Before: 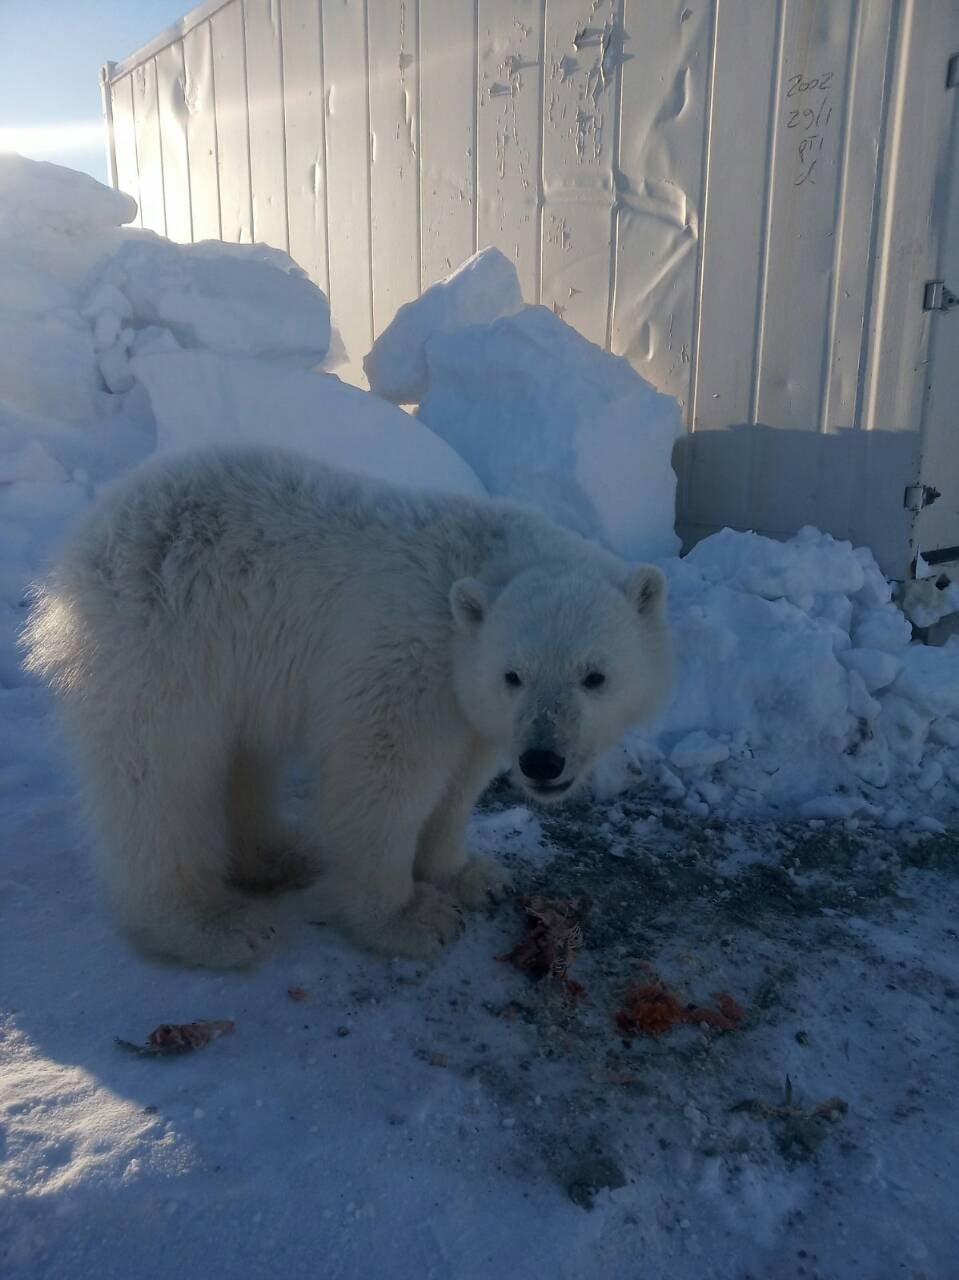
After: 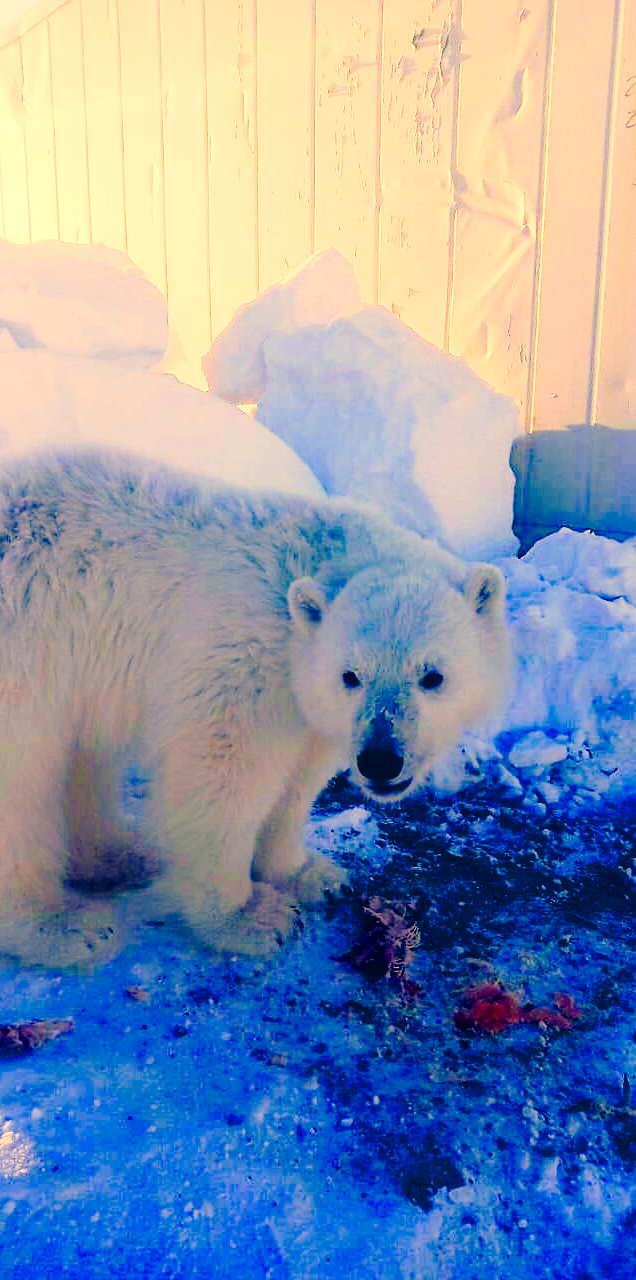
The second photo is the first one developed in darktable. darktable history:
exposure: black level correction 0, exposure 1.193 EV, compensate highlight preservation false
crop: left 16.952%, right 16.69%
sharpen: radius 1.843, amount 0.4, threshold 1.276
contrast brightness saturation: saturation 0.492
color balance rgb: global offset › luminance 0.43%, global offset › chroma 0.202%, global offset › hue 255.18°, perceptual saturation grading › global saturation 43.996%, perceptual saturation grading › highlights -49.883%, perceptual saturation grading › shadows 29.988%, global vibrance -7.511%, contrast -12.572%, saturation formula JzAzBz (2021)
base curve: curves: ch0 [(0, 0) (0.028, 0.03) (0.121, 0.232) (0.46, 0.748) (0.859, 0.968) (1, 1)], preserve colors none
color correction: highlights a* 17.96, highlights b* 35.62, shadows a* 1.53, shadows b* 6.46, saturation 1.01
